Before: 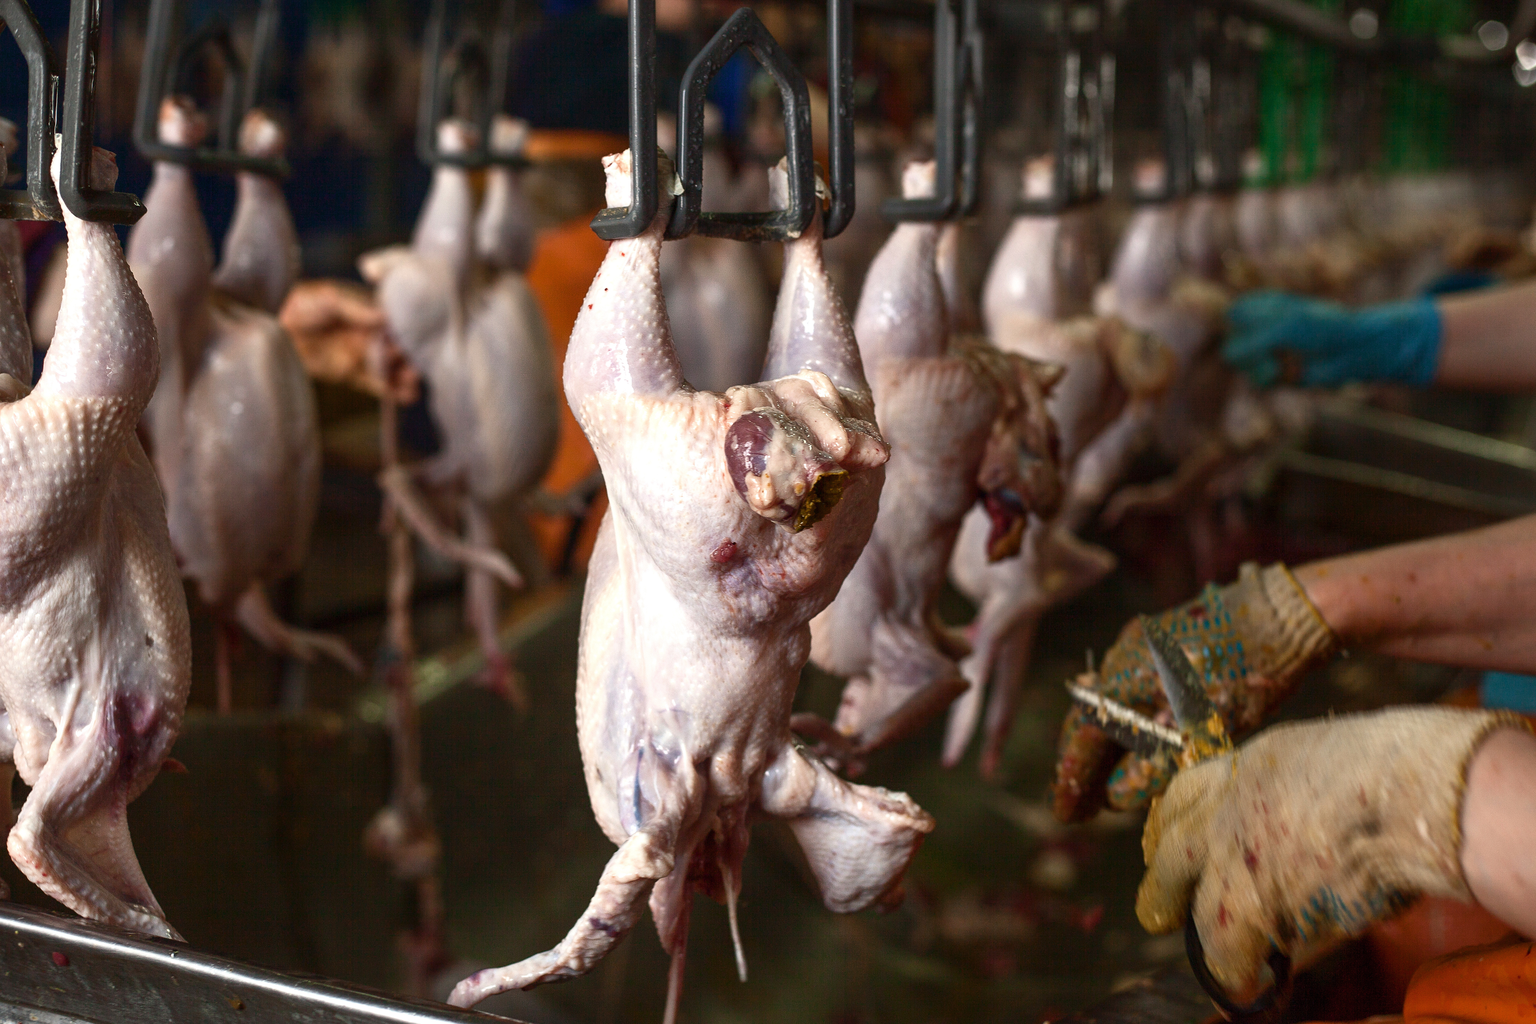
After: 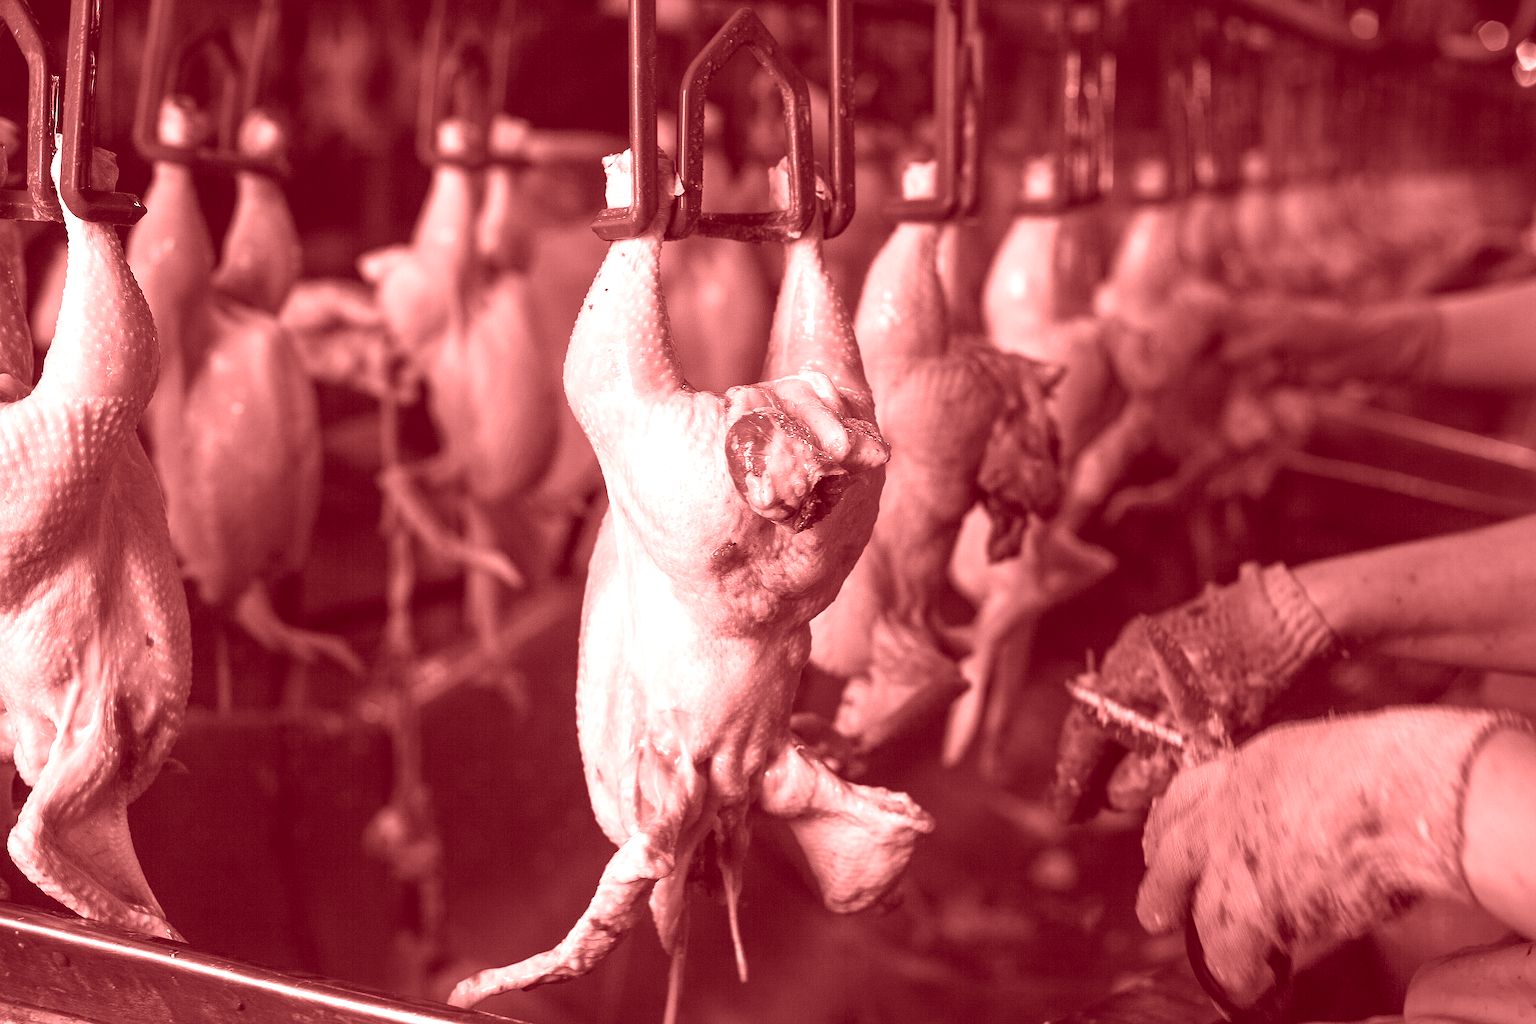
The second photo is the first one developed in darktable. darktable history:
sharpen: on, module defaults
colorize: saturation 60%, source mix 100%
